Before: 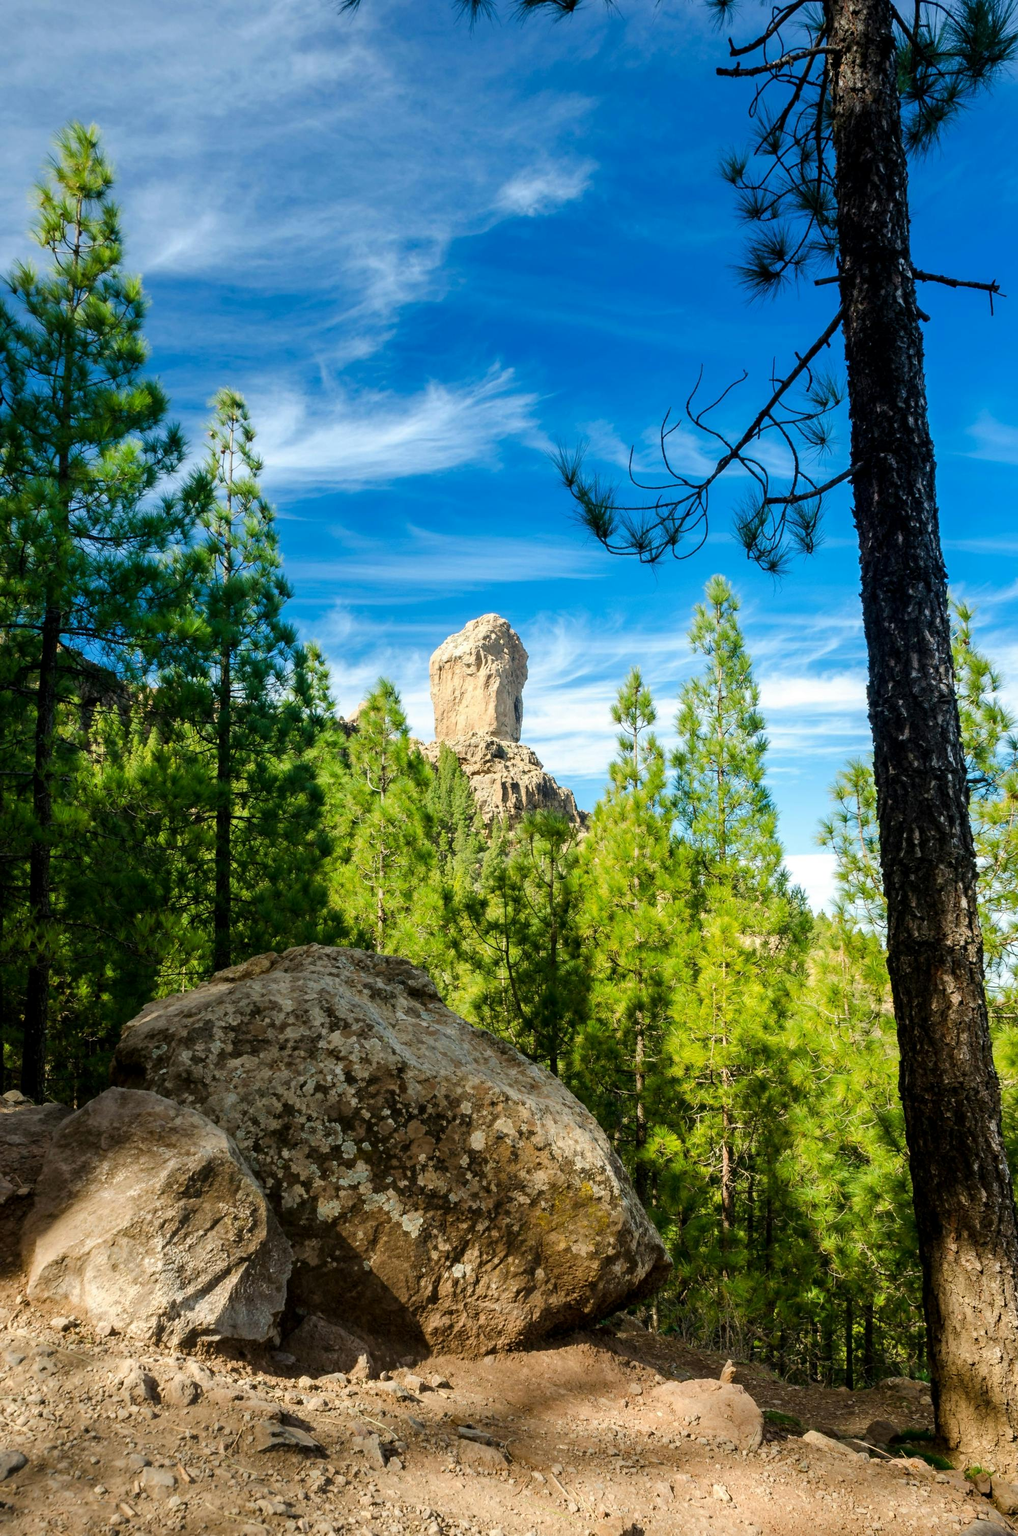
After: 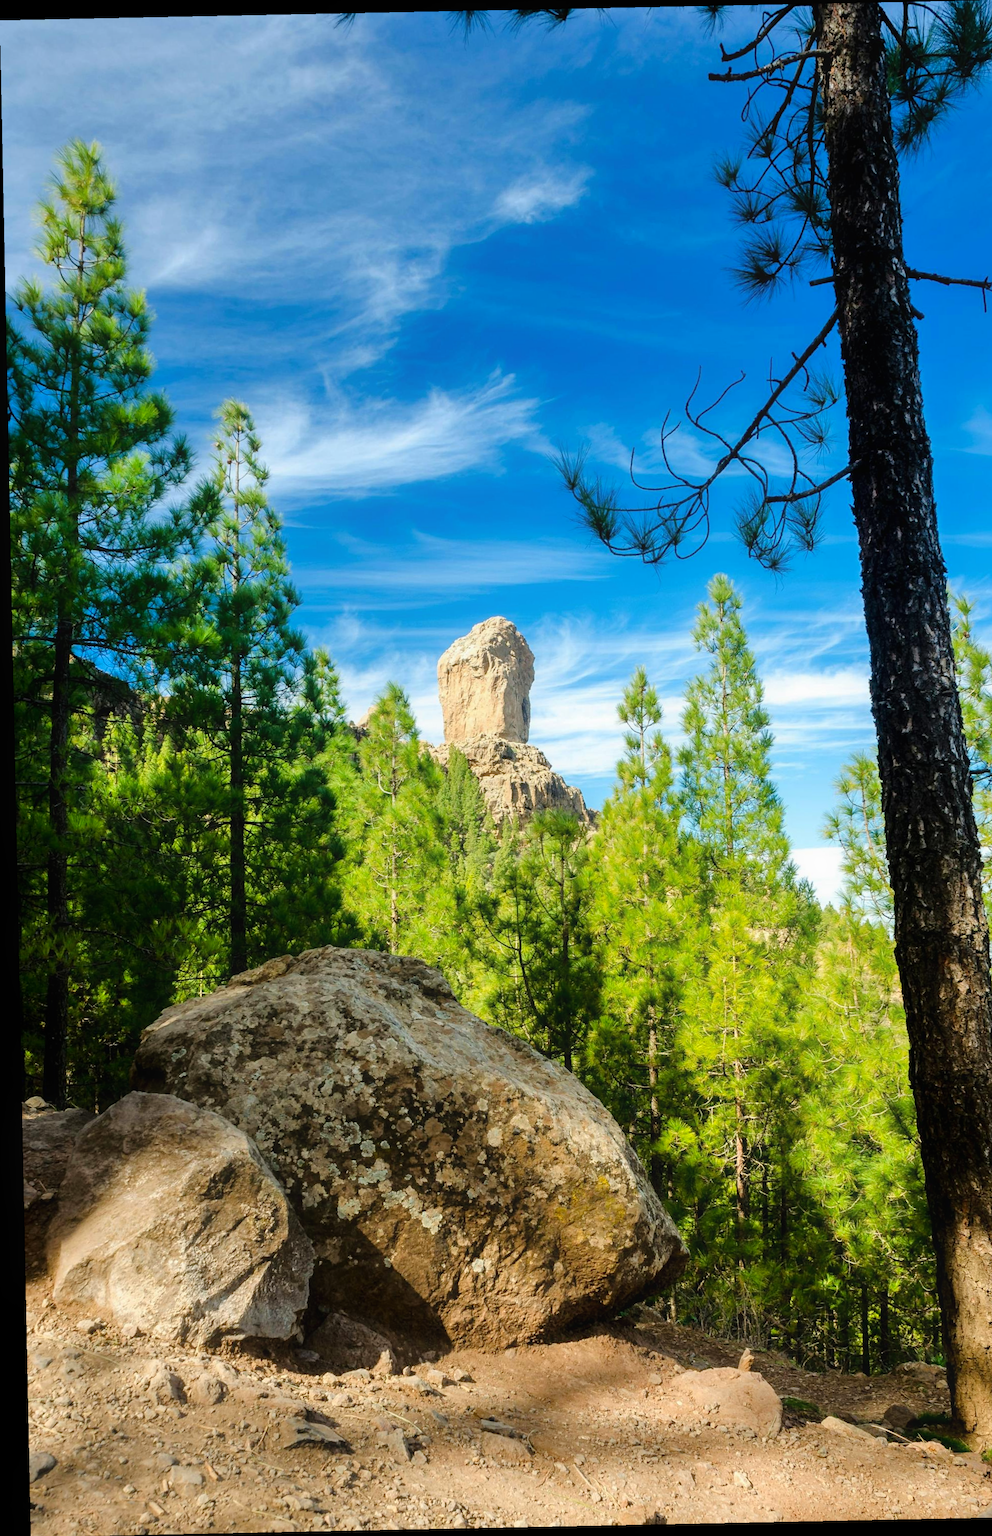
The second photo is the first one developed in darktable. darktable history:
tone equalizer: -8 EV 0.001 EV, -7 EV -0.004 EV, -6 EV 0.009 EV, -5 EV 0.032 EV, -4 EV 0.276 EV, -3 EV 0.644 EV, -2 EV 0.584 EV, -1 EV 0.187 EV, +0 EV 0.024 EV
rotate and perspective: rotation -1.17°, automatic cropping off
crop: right 4.126%, bottom 0.031%
contrast equalizer: y [[0.5, 0.488, 0.462, 0.461, 0.491, 0.5], [0.5 ×6], [0.5 ×6], [0 ×6], [0 ×6]]
